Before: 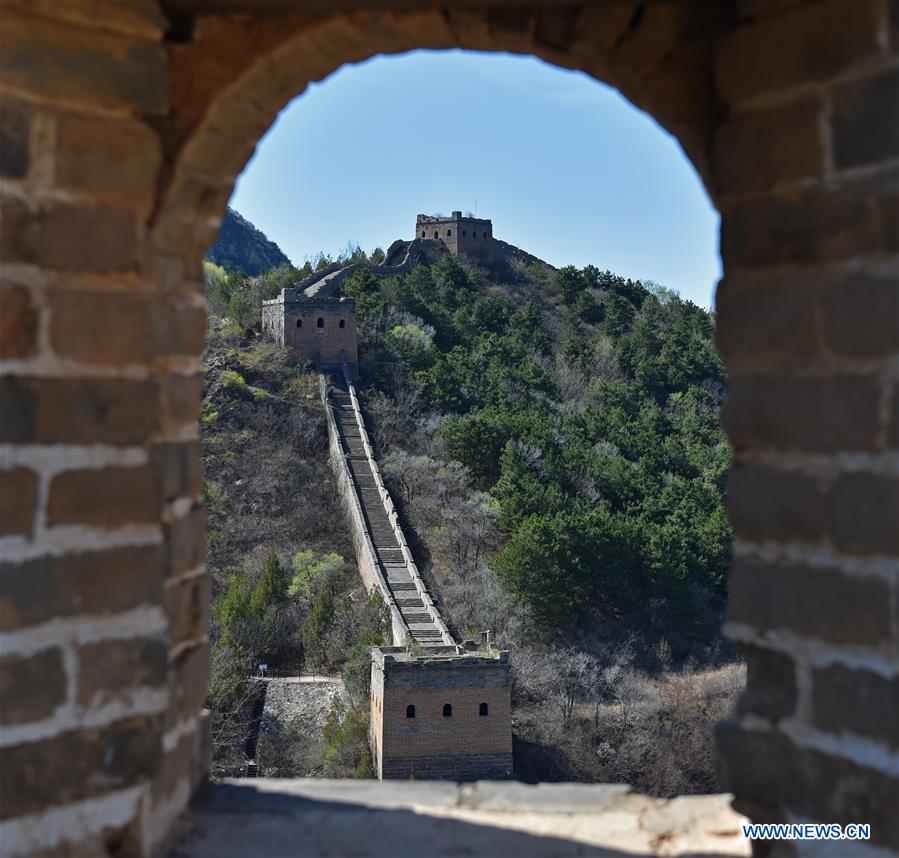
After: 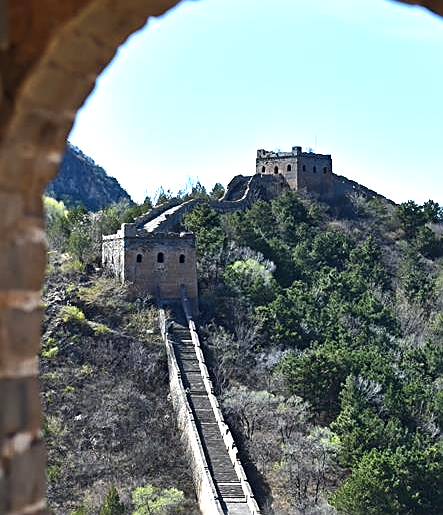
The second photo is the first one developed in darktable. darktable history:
sharpen: on, module defaults
crop: left 17.835%, top 7.675%, right 32.881%, bottom 32.213%
exposure: black level correction 0, exposure 0.7 EV, compensate exposure bias true, compensate highlight preservation false
tone equalizer: -8 EV -0.417 EV, -7 EV -0.389 EV, -6 EV -0.333 EV, -5 EV -0.222 EV, -3 EV 0.222 EV, -2 EV 0.333 EV, -1 EV 0.389 EV, +0 EV 0.417 EV, edges refinement/feathering 500, mask exposure compensation -1.57 EV, preserve details no
